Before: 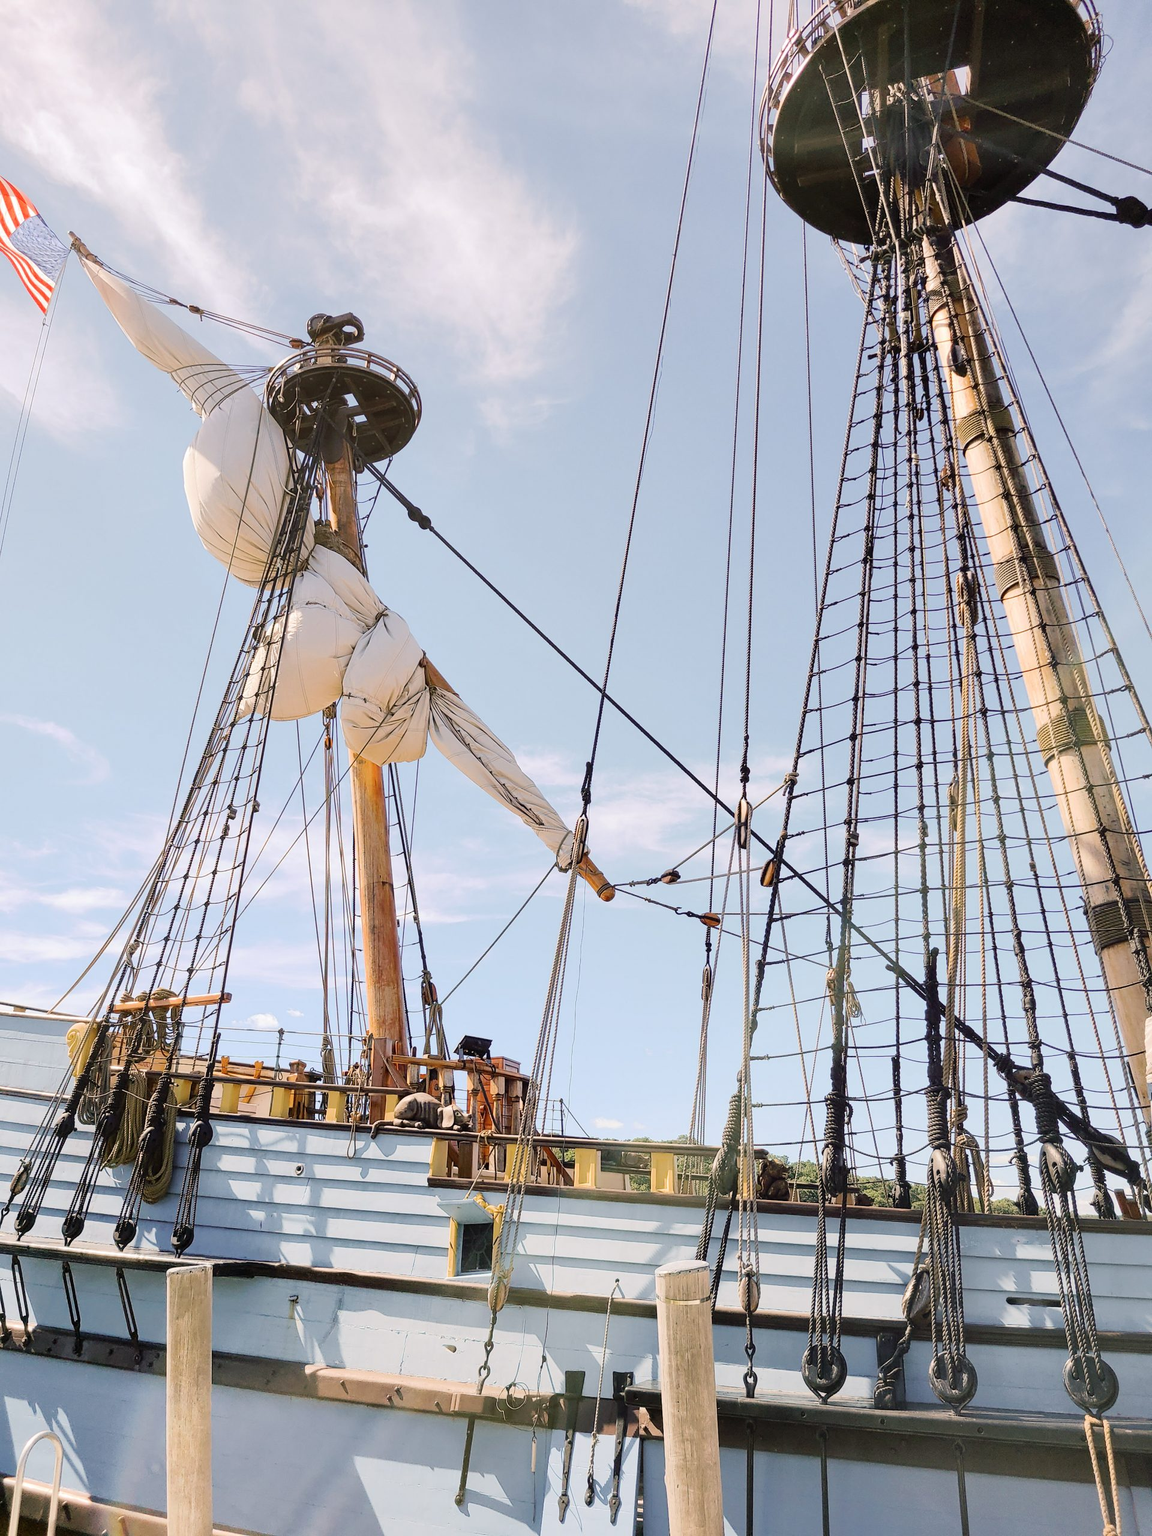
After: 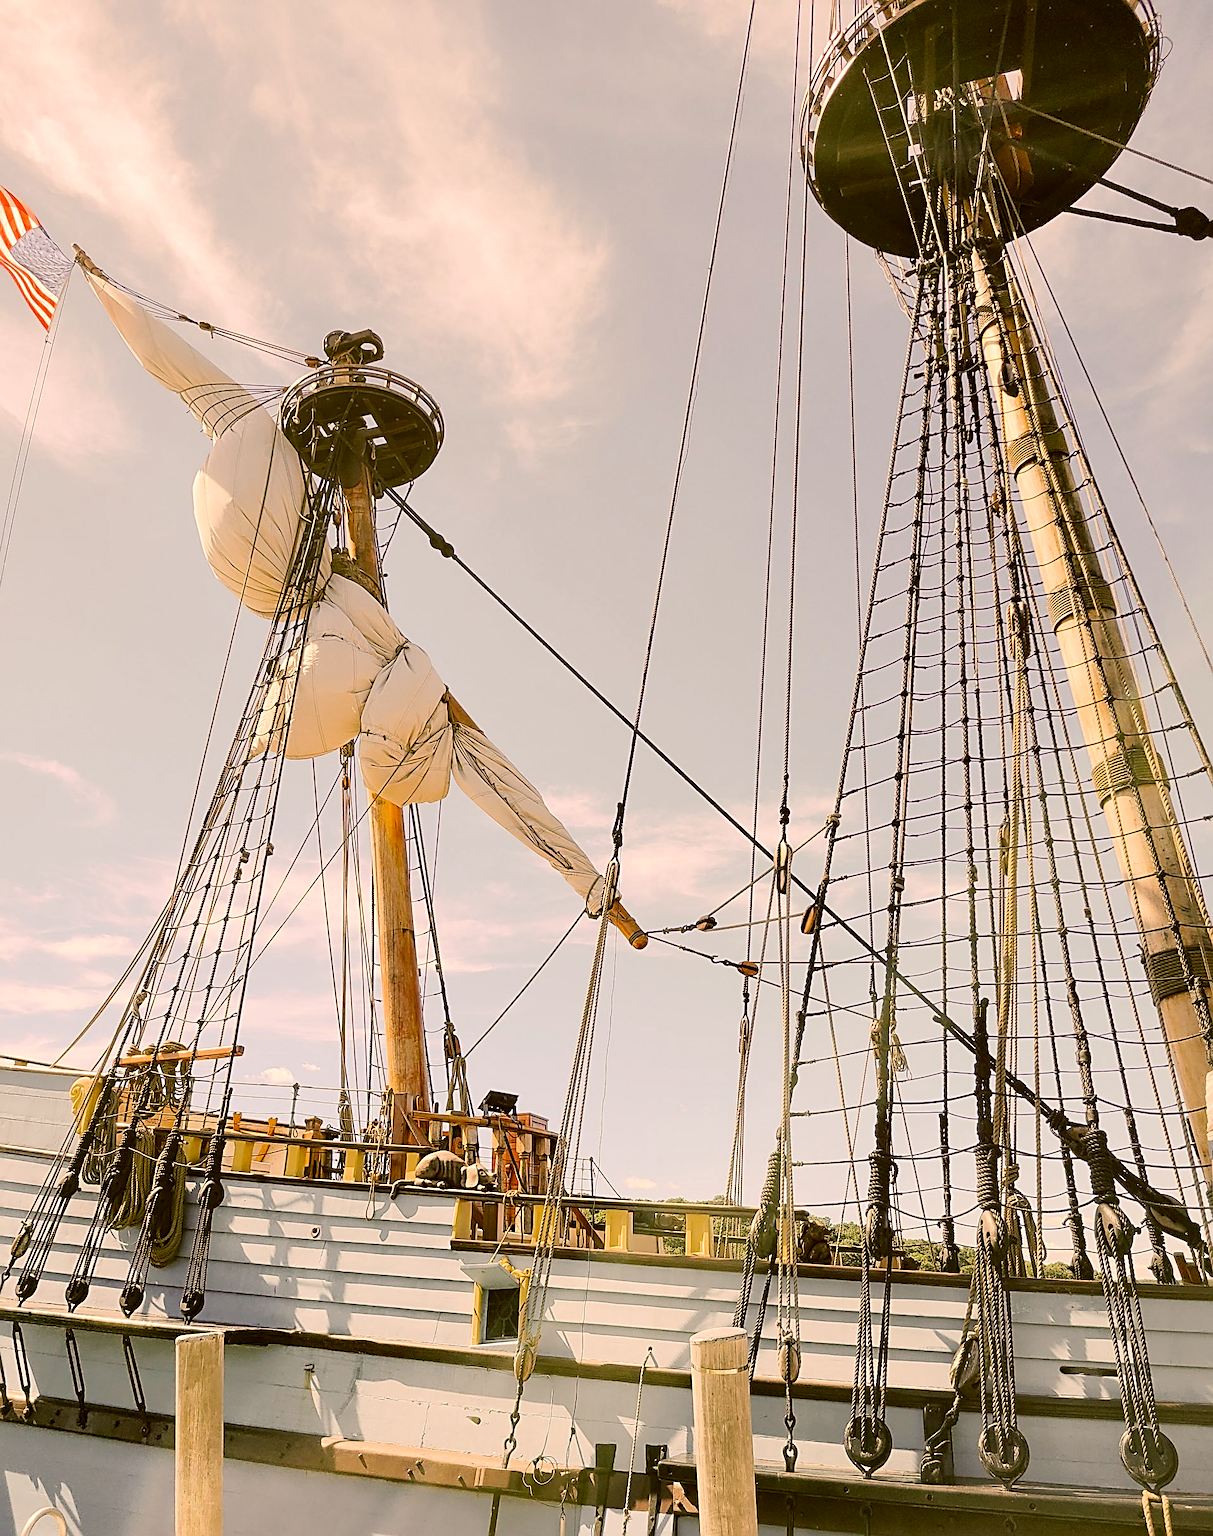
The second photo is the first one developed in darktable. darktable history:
sharpen: radius 2.532, amount 0.63
crop and rotate: top 0.006%, bottom 5.022%
color correction: highlights a* 8.3, highlights b* 14.91, shadows a* -0.521, shadows b* 26.16
